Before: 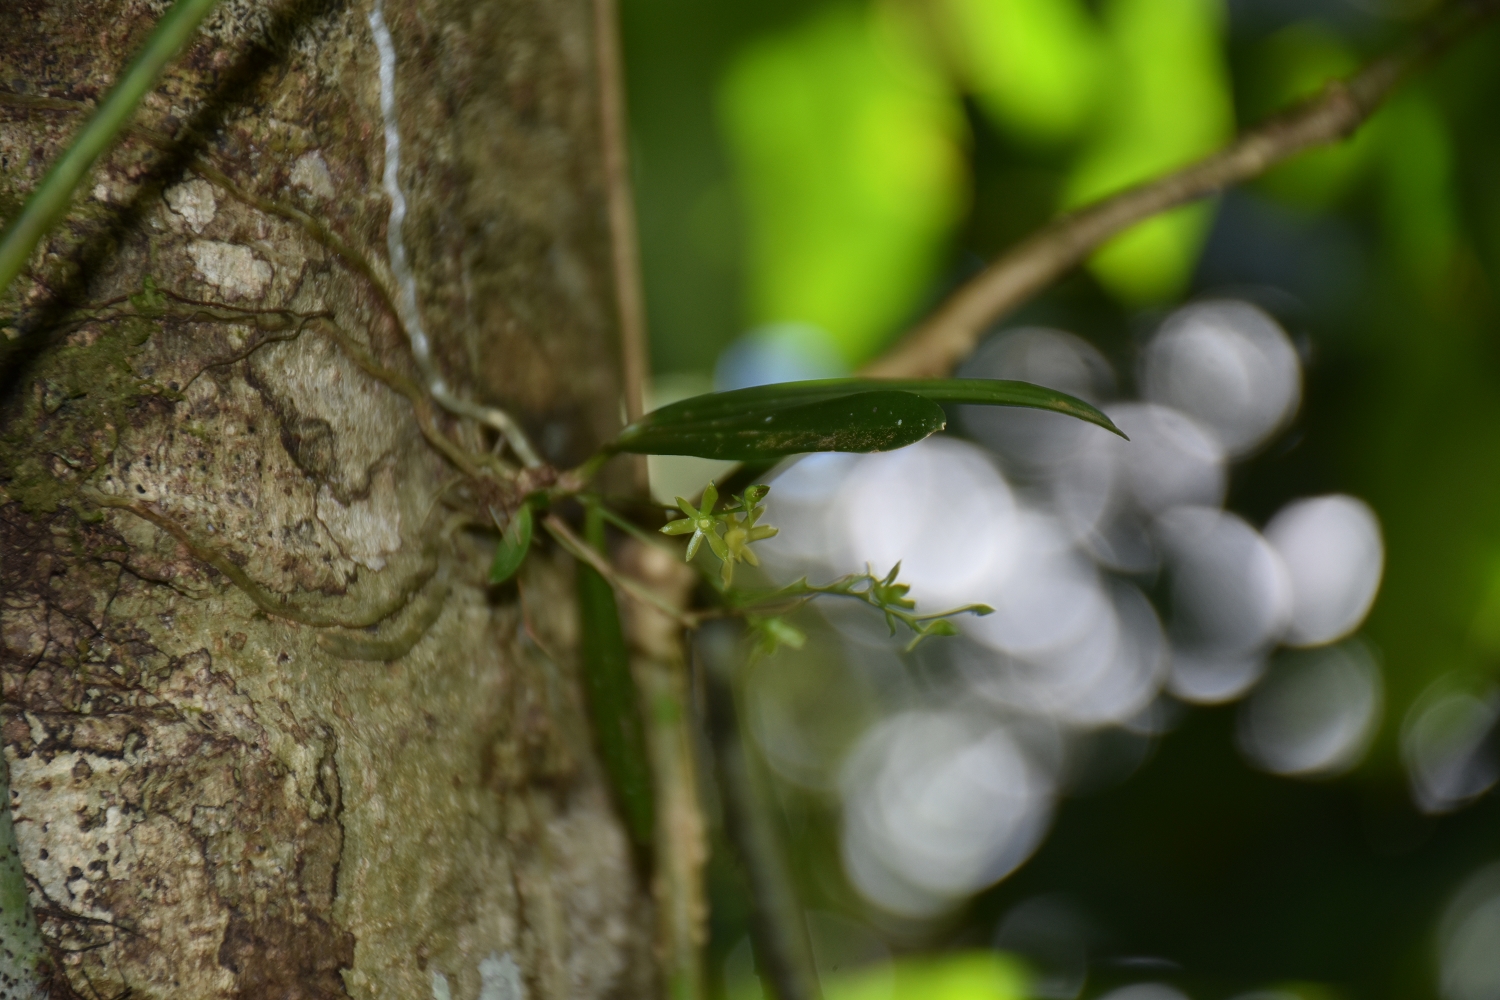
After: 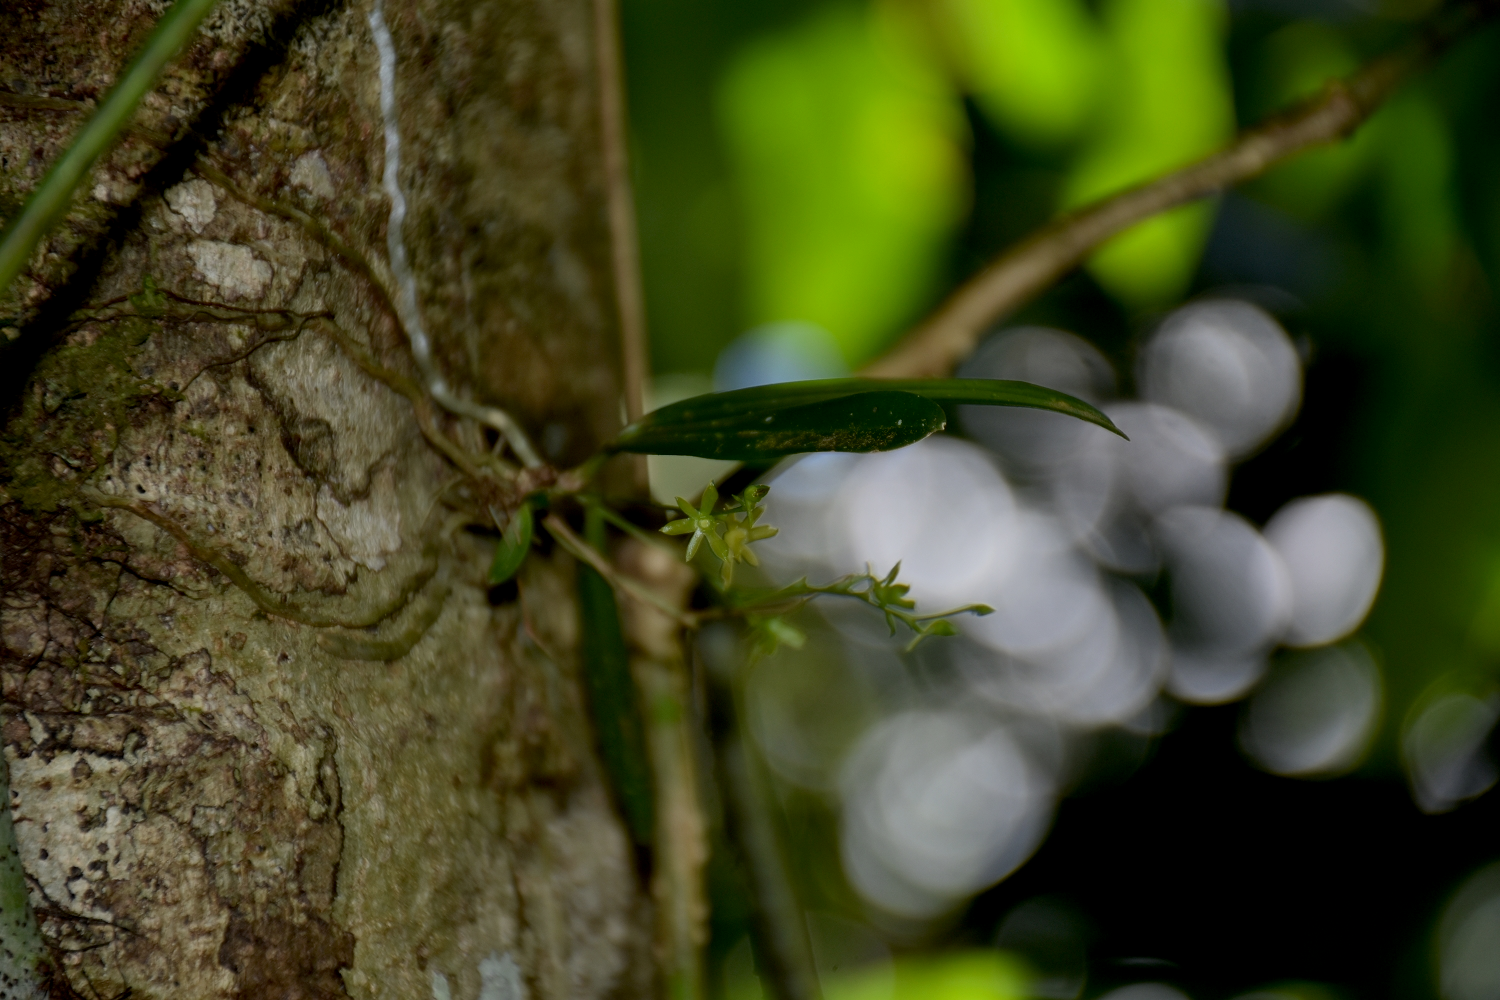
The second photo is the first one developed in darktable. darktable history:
exposure: black level correction 0.011, exposure -0.478 EV, compensate highlight preservation false
